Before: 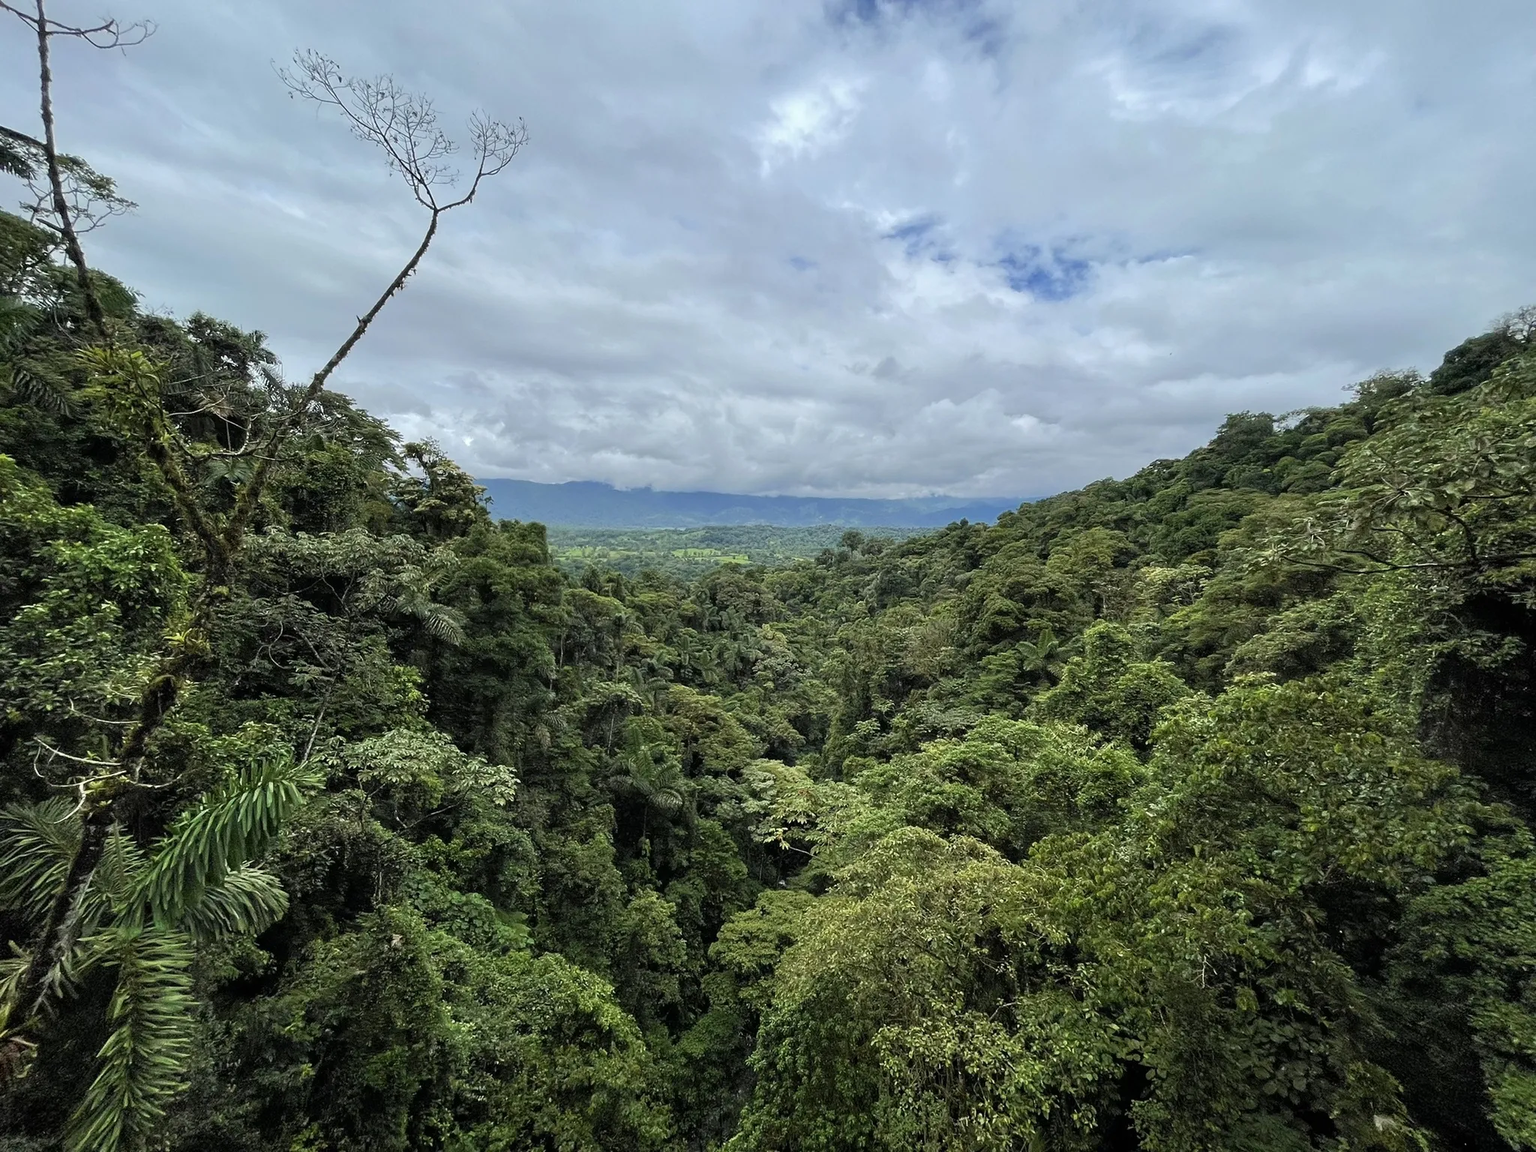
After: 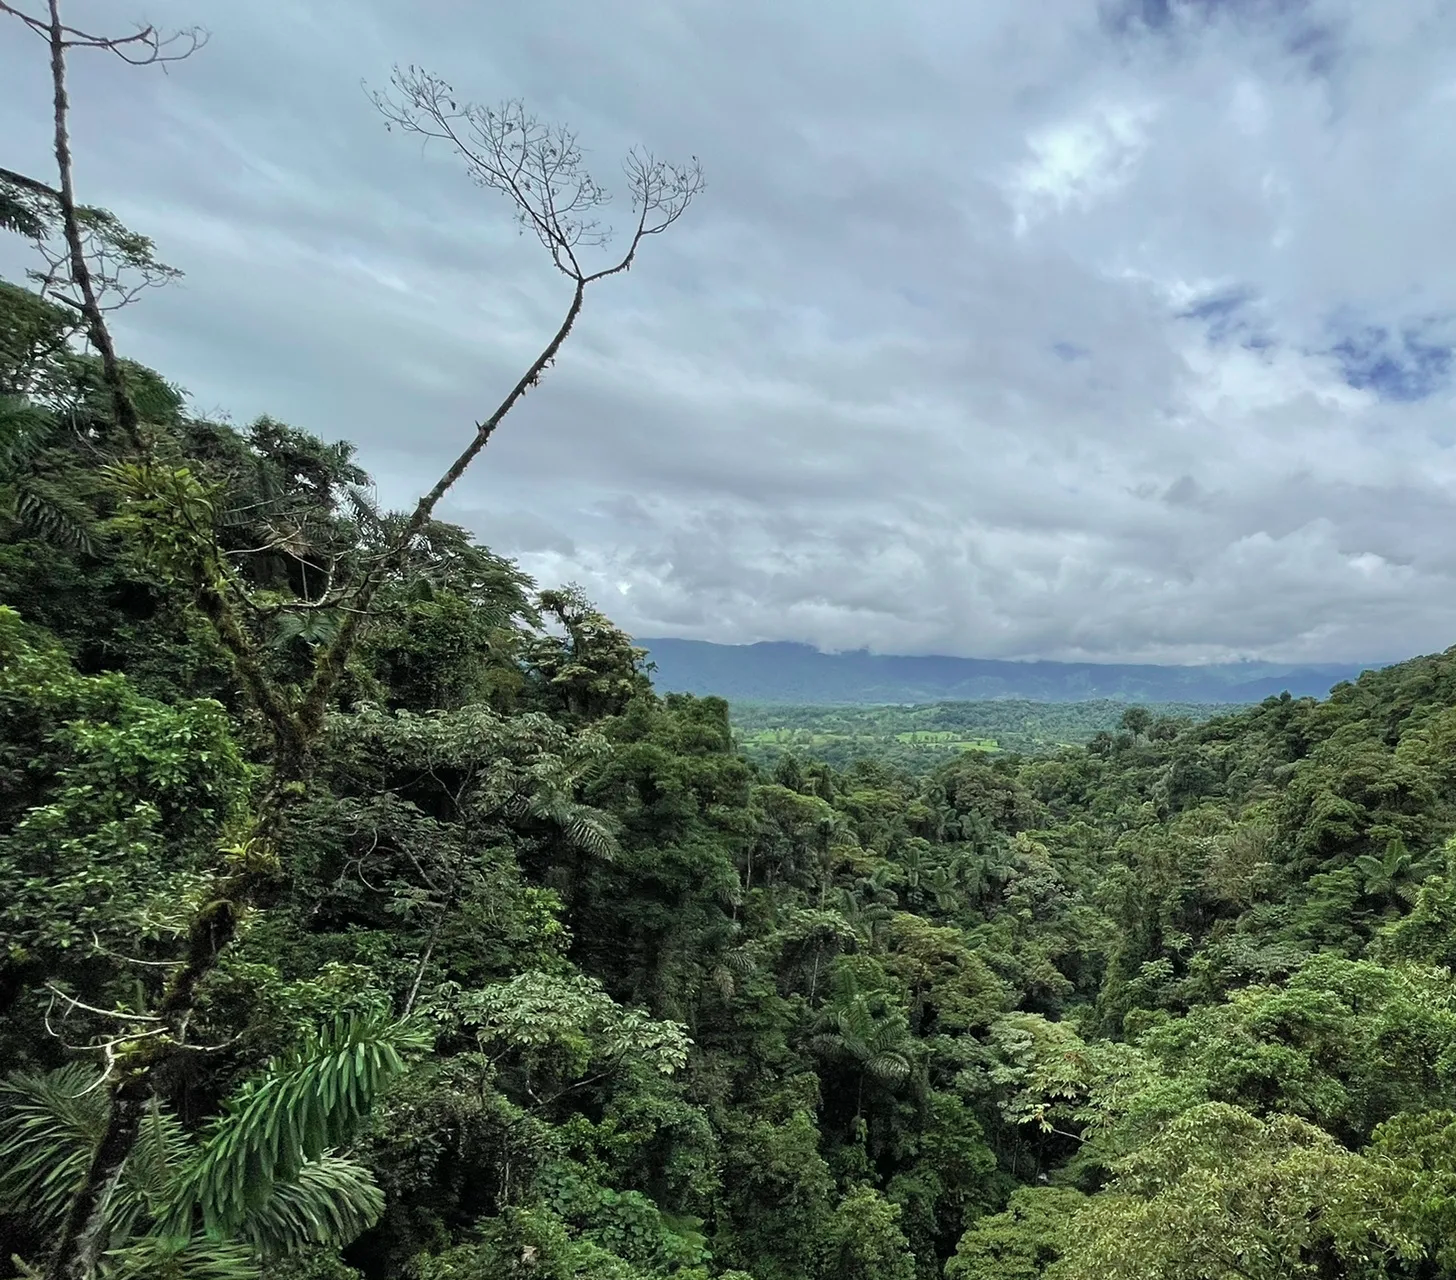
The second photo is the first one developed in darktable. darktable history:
color balance rgb: perceptual saturation grading › global saturation 20%, global vibrance 20%
color contrast: blue-yellow contrast 0.7
crop: right 28.885%, bottom 16.626%
